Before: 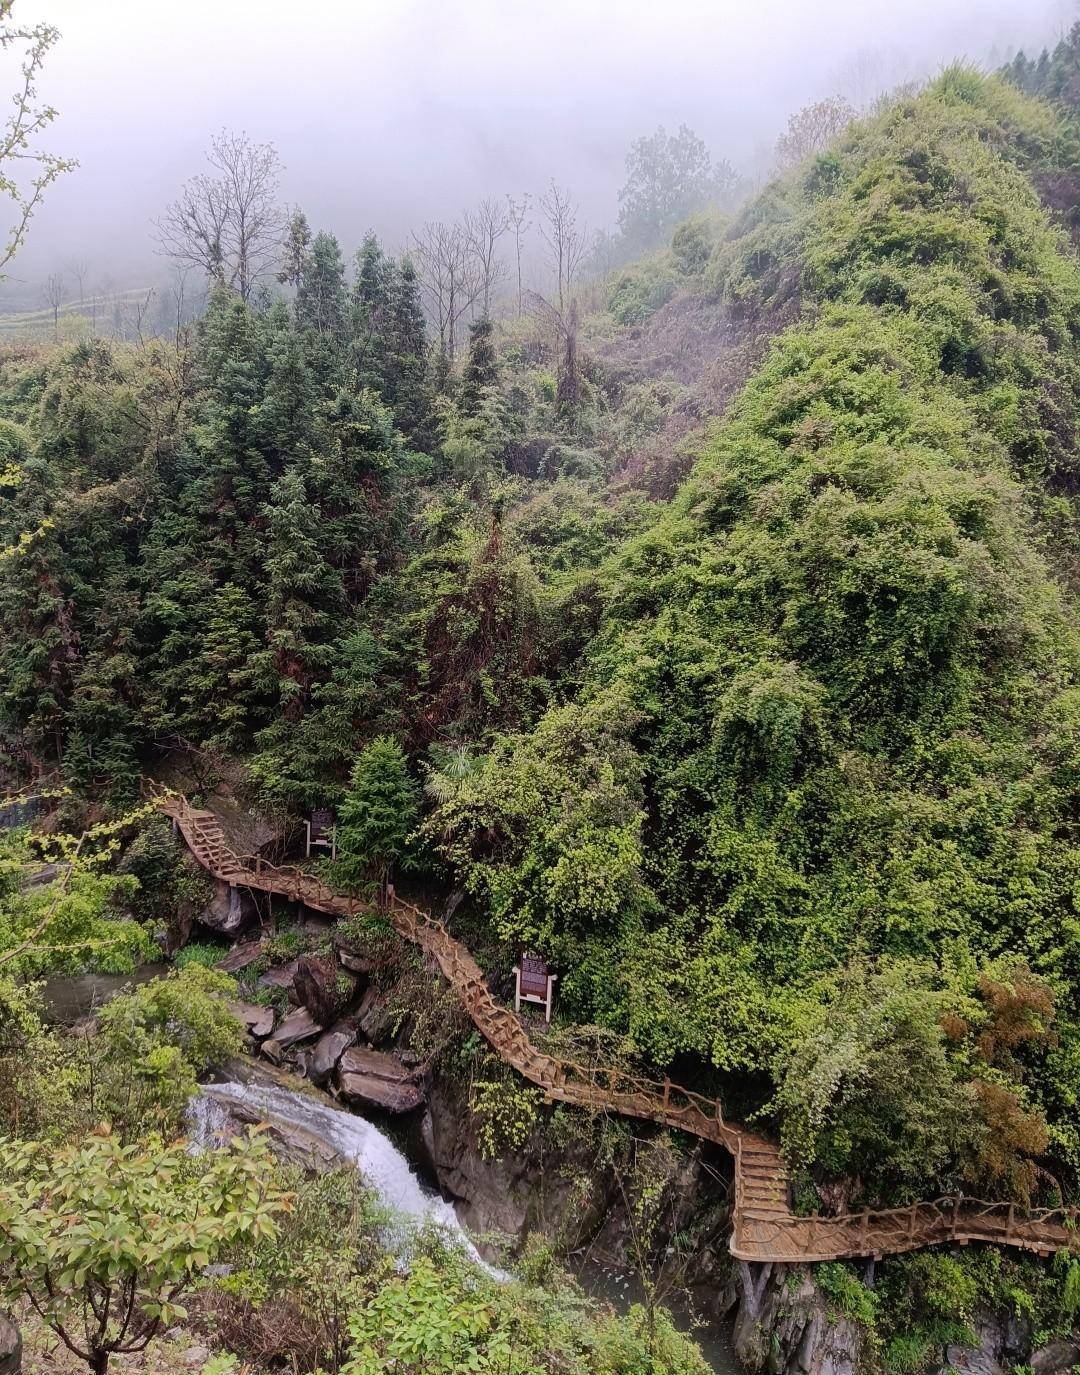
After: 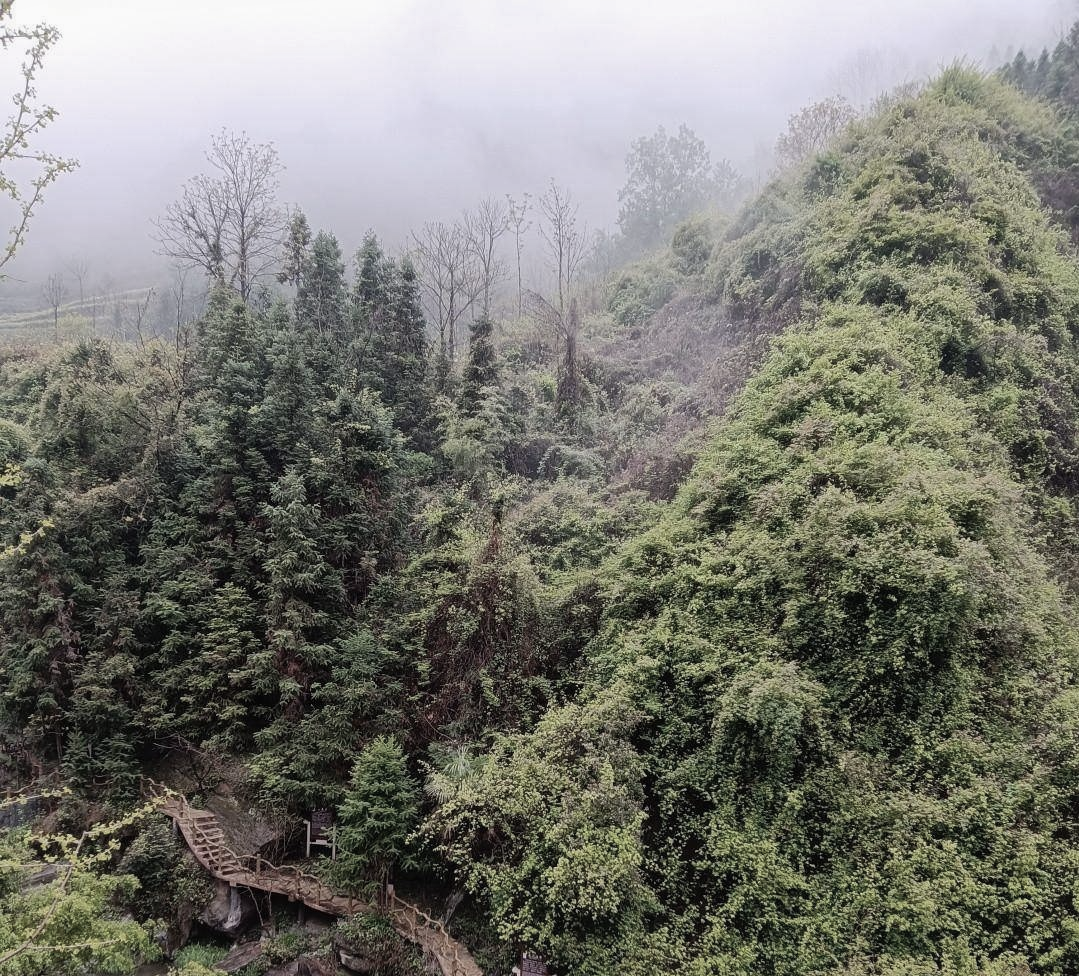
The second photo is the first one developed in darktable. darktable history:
contrast brightness saturation: contrast -0.043, saturation -0.419
crop: right 0.001%, bottom 28.956%
local contrast: mode bilateral grid, contrast 20, coarseness 50, detail 119%, midtone range 0.2
